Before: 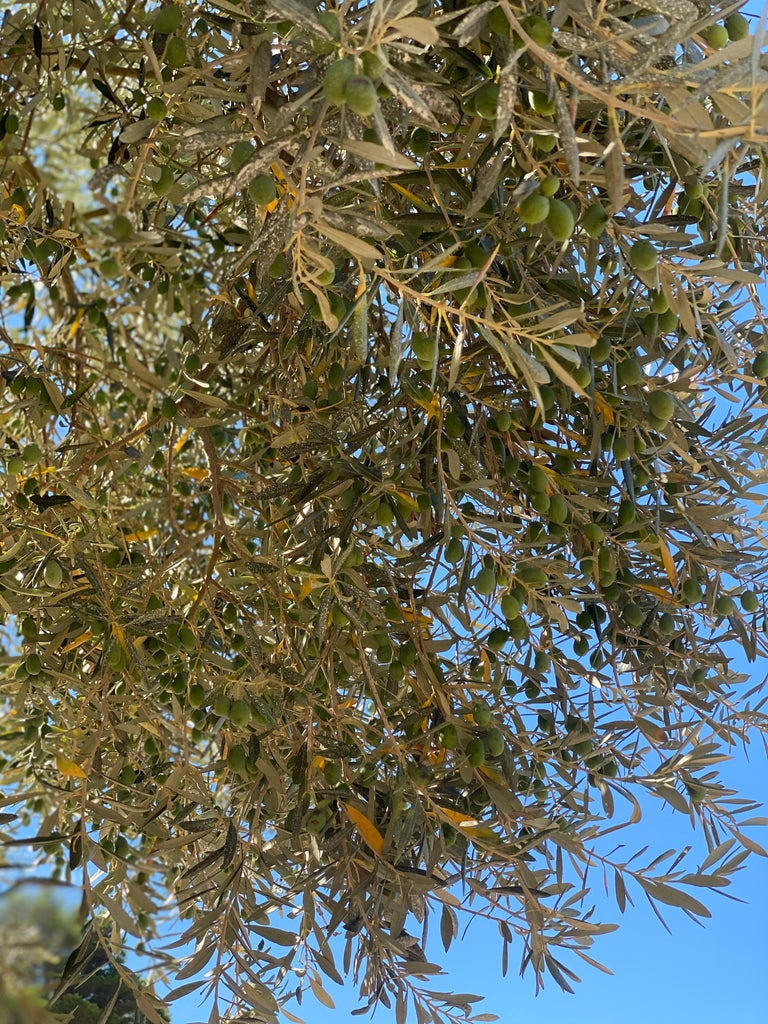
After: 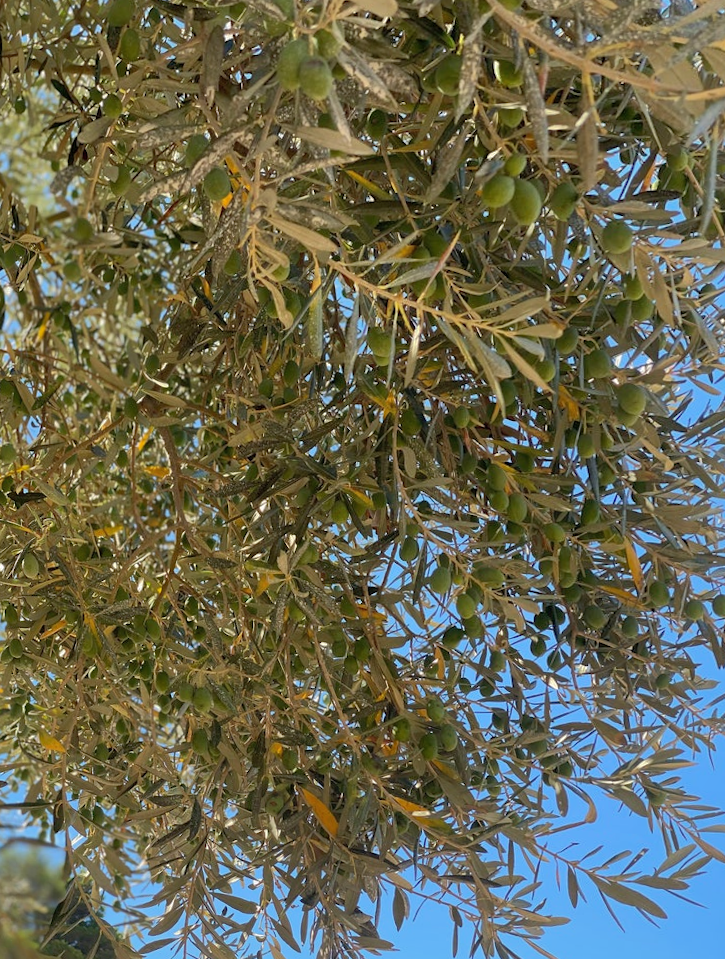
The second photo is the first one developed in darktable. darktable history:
shadows and highlights: on, module defaults
rotate and perspective: rotation 0.062°, lens shift (vertical) 0.115, lens shift (horizontal) -0.133, crop left 0.047, crop right 0.94, crop top 0.061, crop bottom 0.94
